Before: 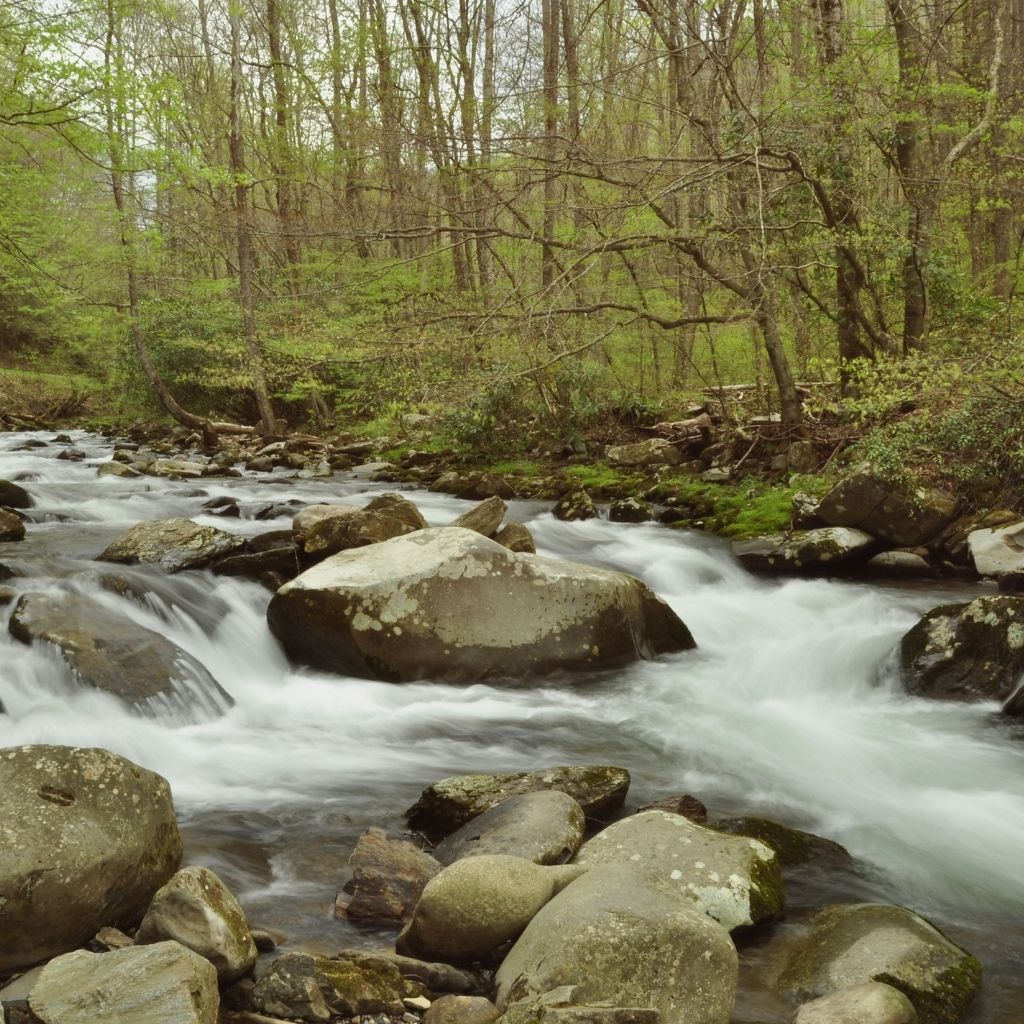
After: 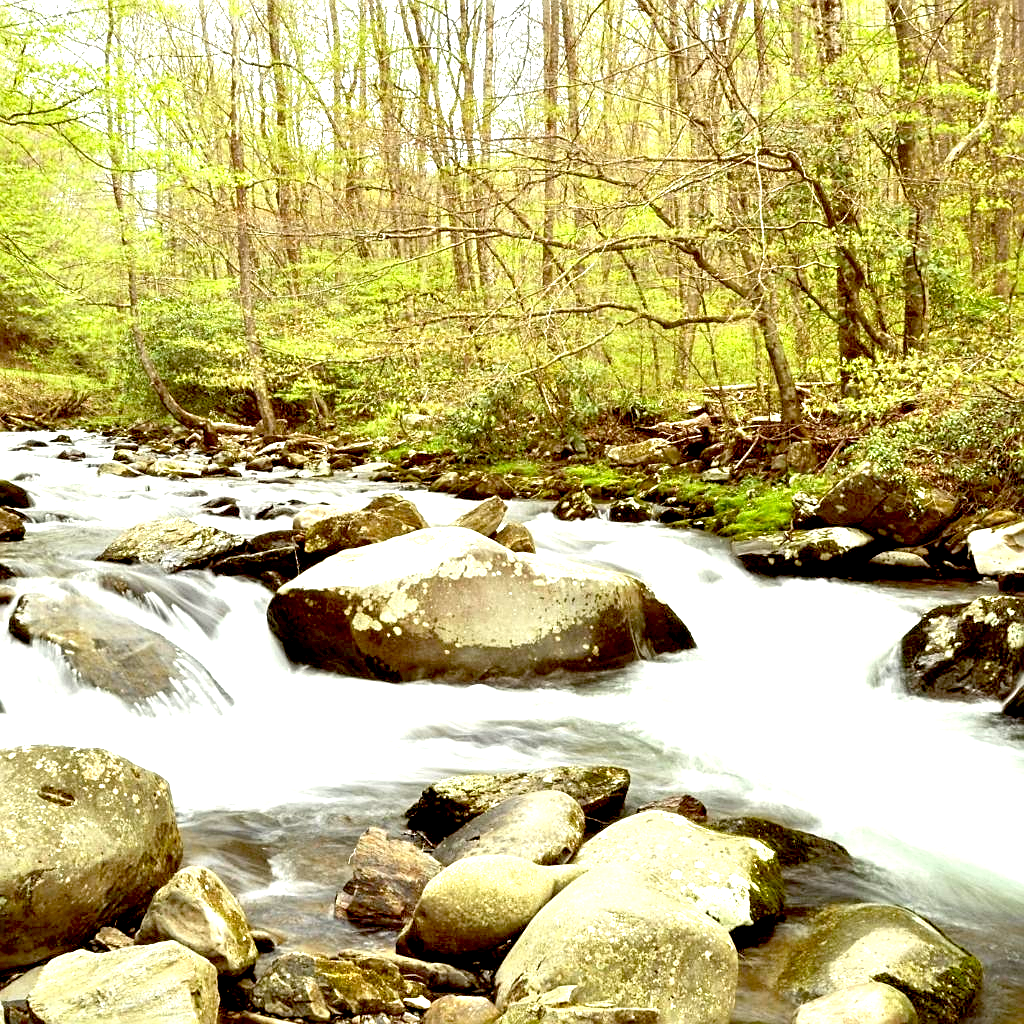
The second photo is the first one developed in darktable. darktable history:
sharpen: on, module defaults
exposure: black level correction 0.016, exposure 1.774 EV, compensate highlight preservation false
